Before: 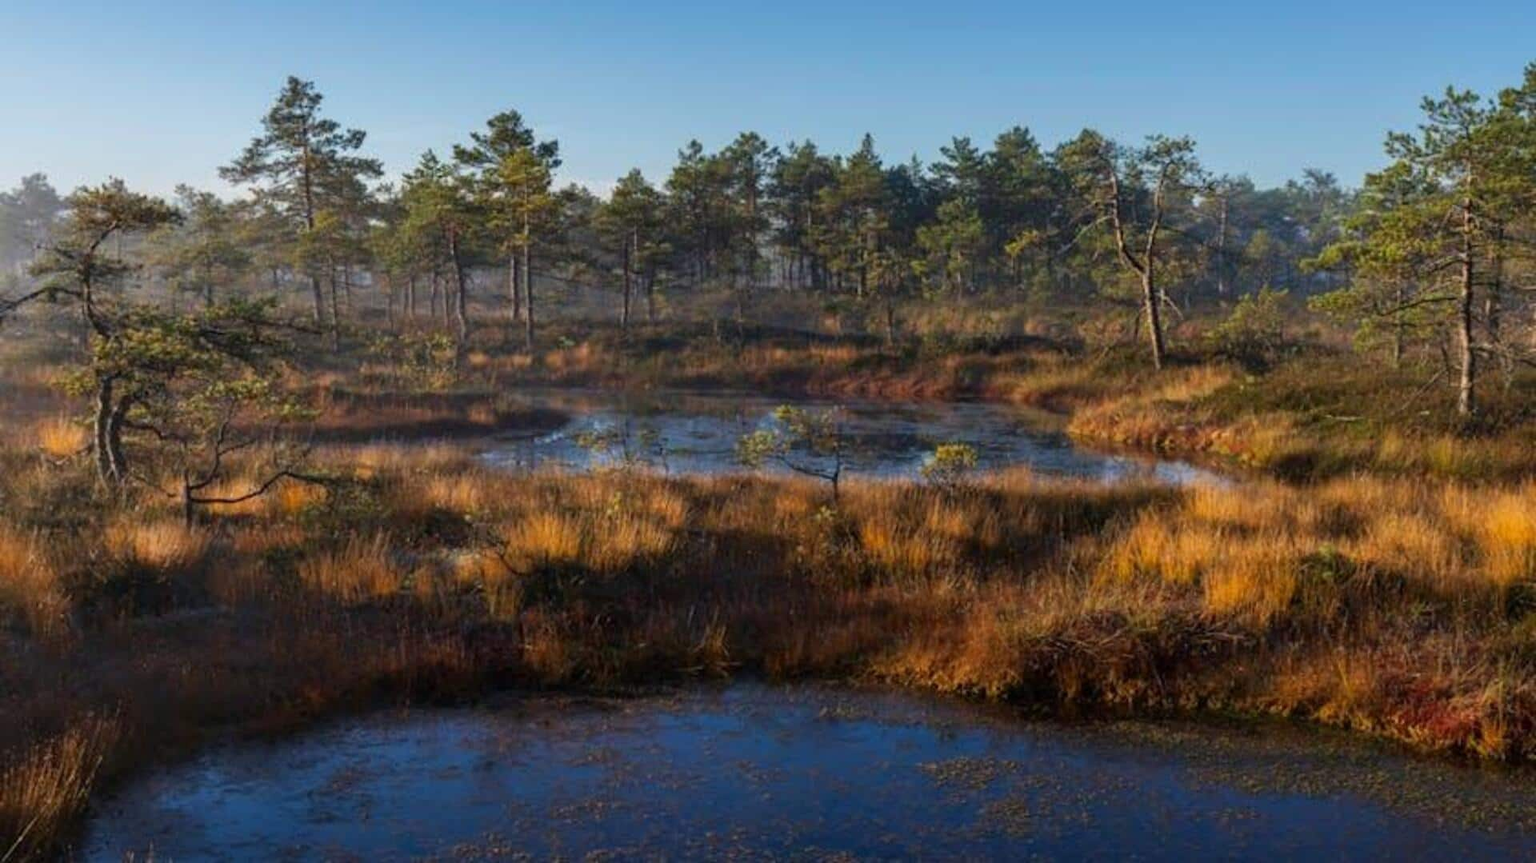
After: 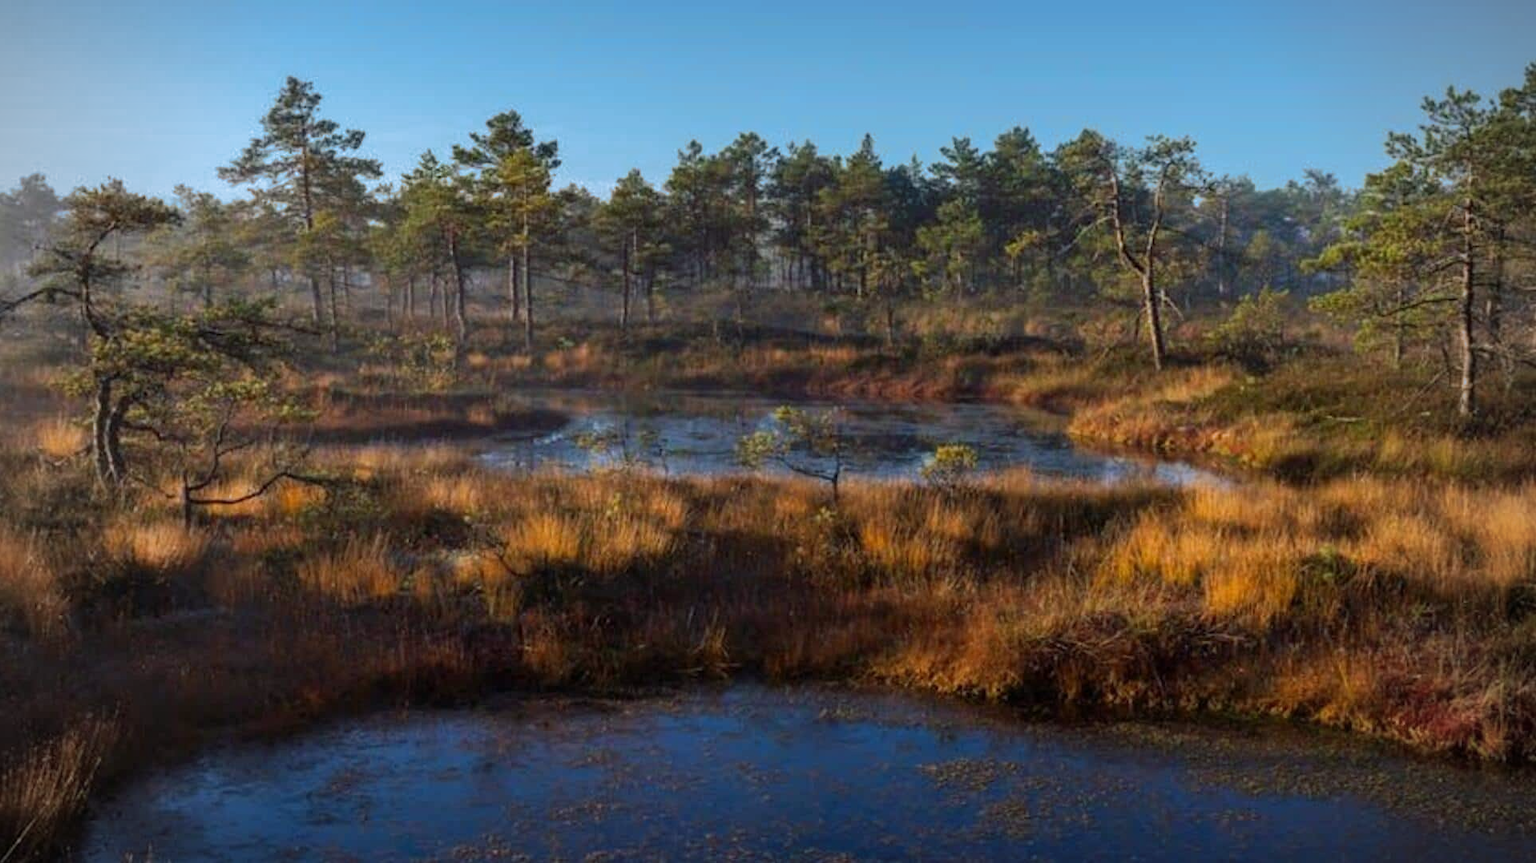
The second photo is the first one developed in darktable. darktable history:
split-toning: shadows › hue 351.18°, shadows › saturation 0.86, highlights › hue 218.82°, highlights › saturation 0.73, balance -19.167
crop and rotate: left 0.126%
vignetting: on, module defaults
